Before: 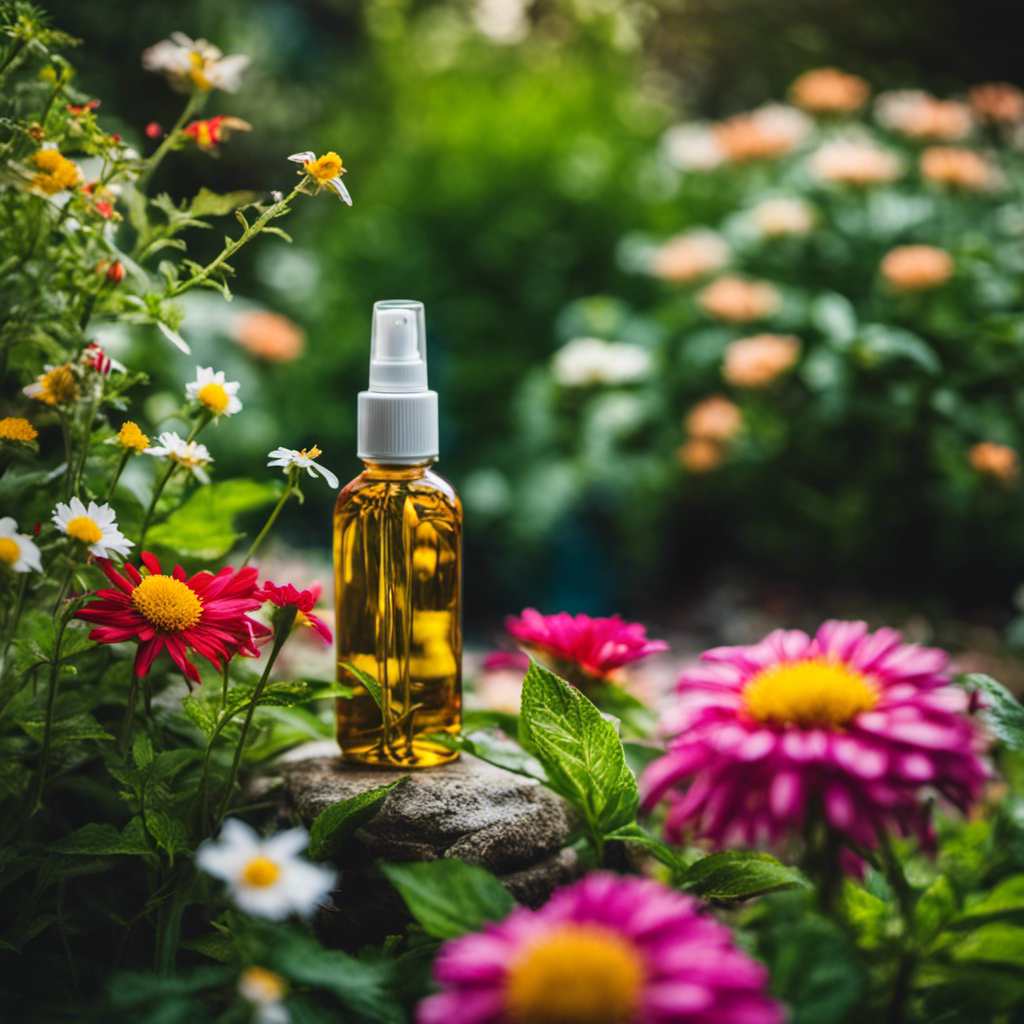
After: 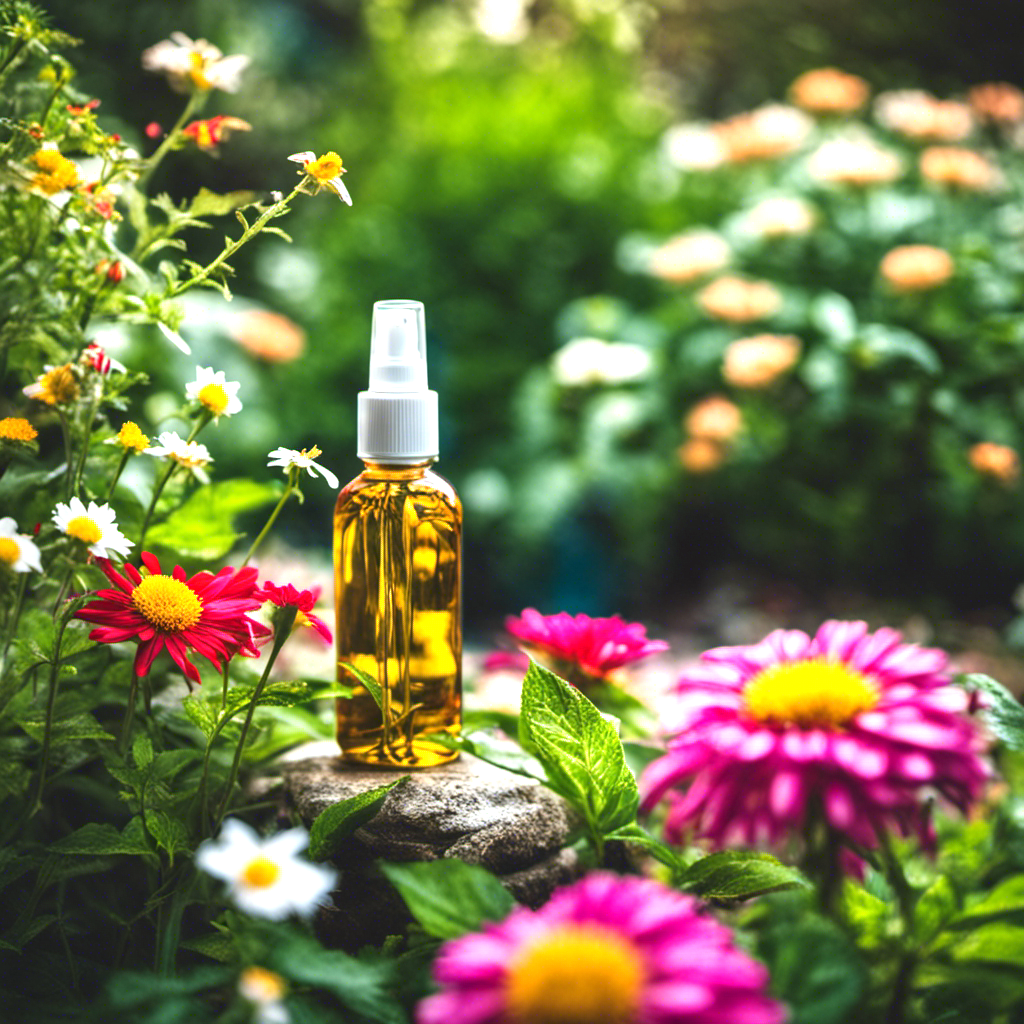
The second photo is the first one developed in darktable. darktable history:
exposure: exposure 0.999 EV, compensate highlight preservation false
